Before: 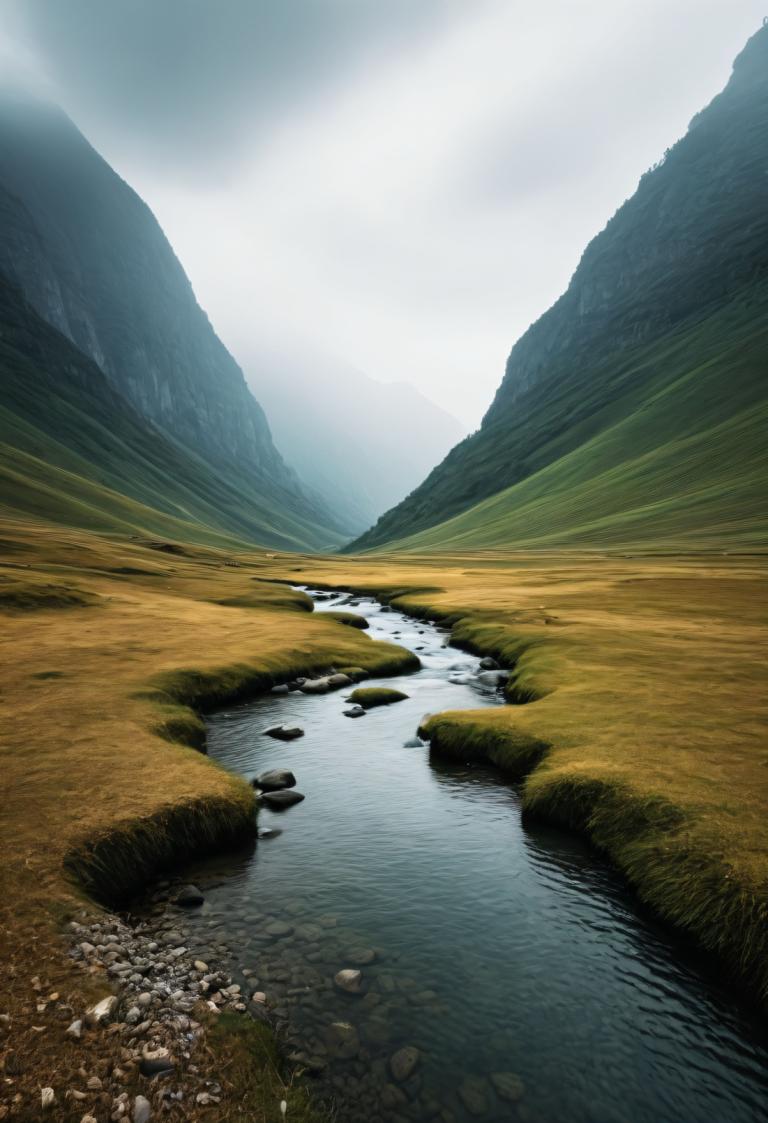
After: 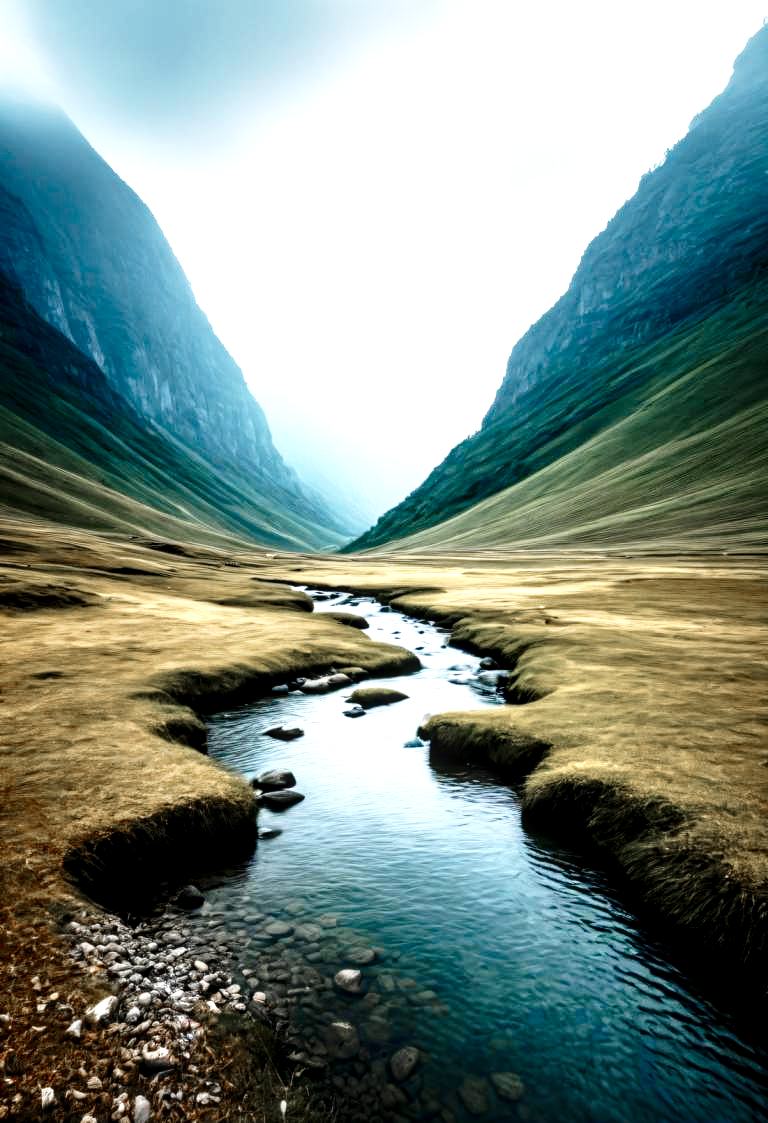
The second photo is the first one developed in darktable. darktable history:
white balance: red 0.967, blue 1.049
contrast brightness saturation: contrast 0.07, brightness -0.13, saturation 0.06
base curve: curves: ch0 [(0, 0) (0.036, 0.037) (0.121, 0.228) (0.46, 0.76) (0.859, 0.983) (1, 1)], preserve colors none
local contrast: highlights 60%, shadows 60%, detail 160%
color balance rgb: perceptual saturation grading › global saturation 20%, global vibrance 20%
exposure: exposure 0.4 EV, compensate highlight preservation false
color zones: curves: ch1 [(0, 0.708) (0.088, 0.648) (0.245, 0.187) (0.429, 0.326) (0.571, 0.498) (0.714, 0.5) (0.857, 0.5) (1, 0.708)]
